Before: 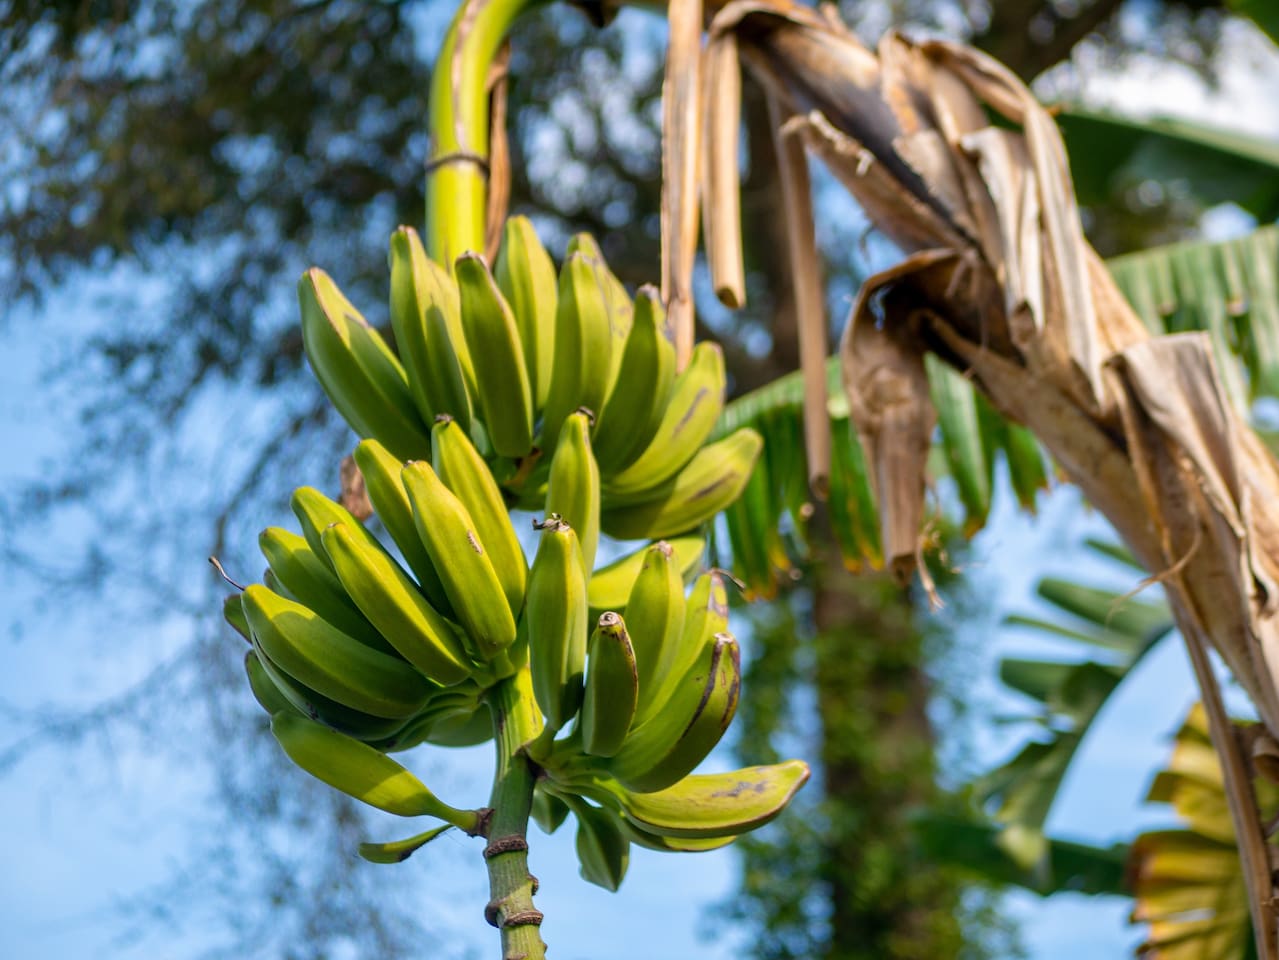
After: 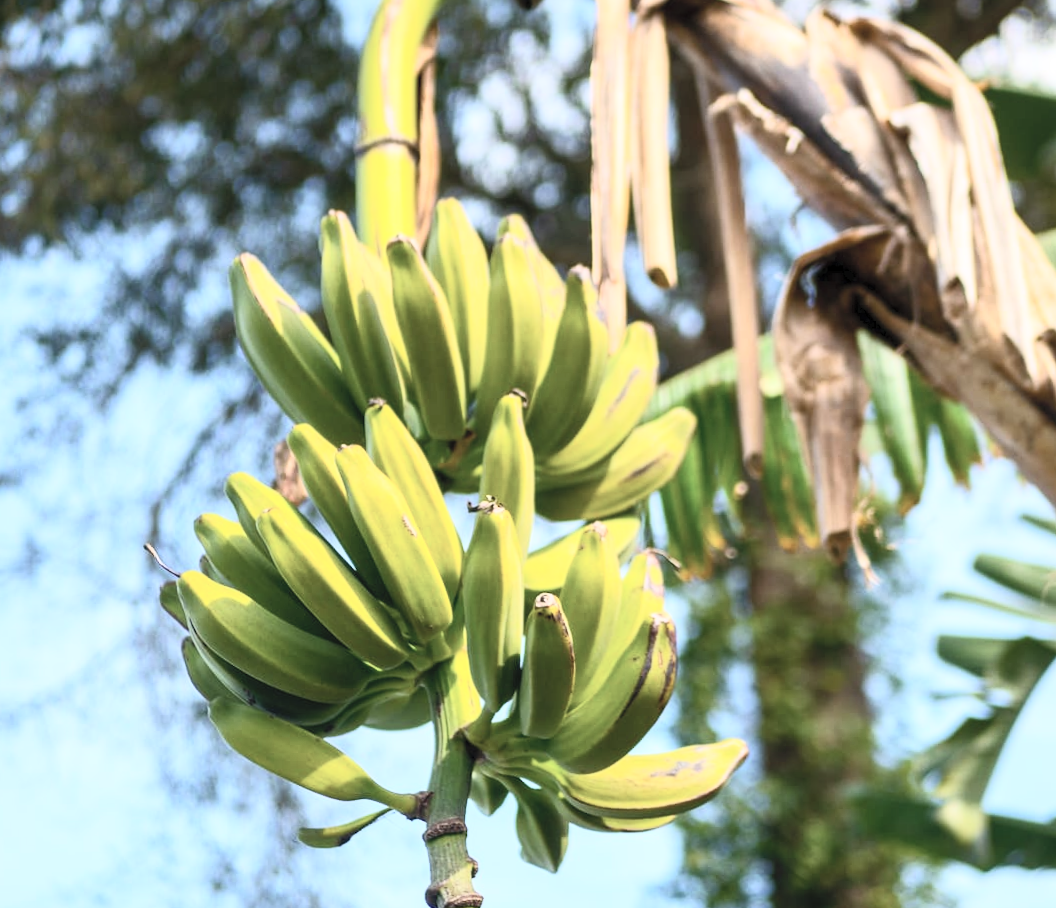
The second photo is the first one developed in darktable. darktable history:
contrast brightness saturation: contrast 0.42, brightness 0.555, saturation -0.196
crop and rotate: angle 0.82°, left 4.365%, top 1.12%, right 11.455%, bottom 2.439%
